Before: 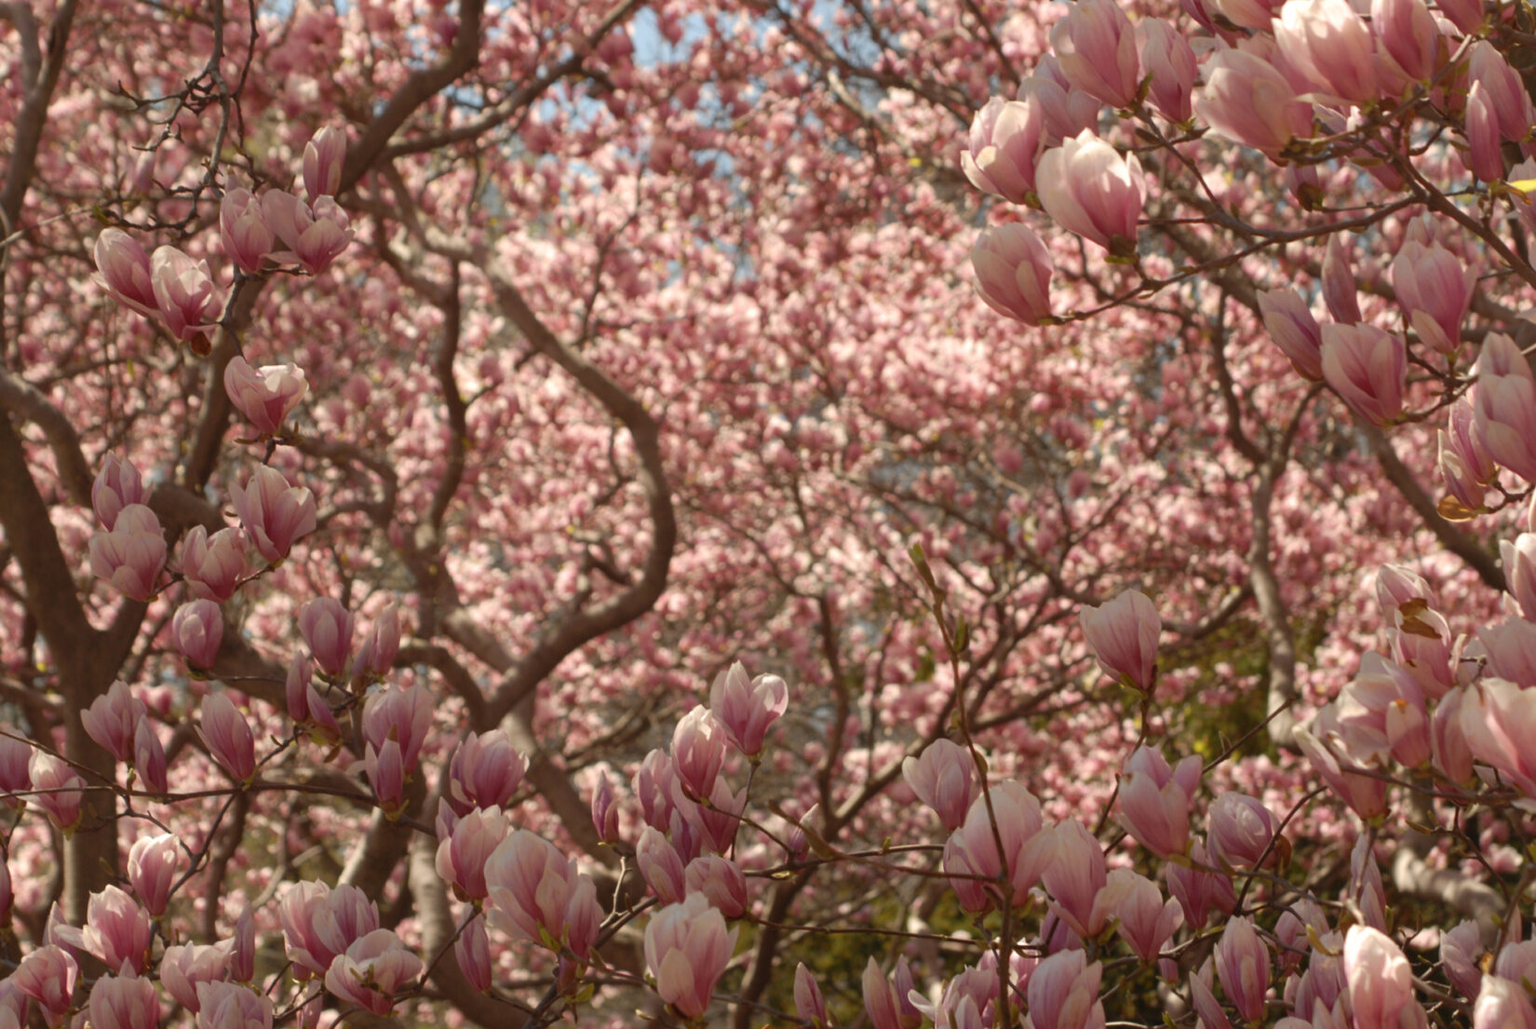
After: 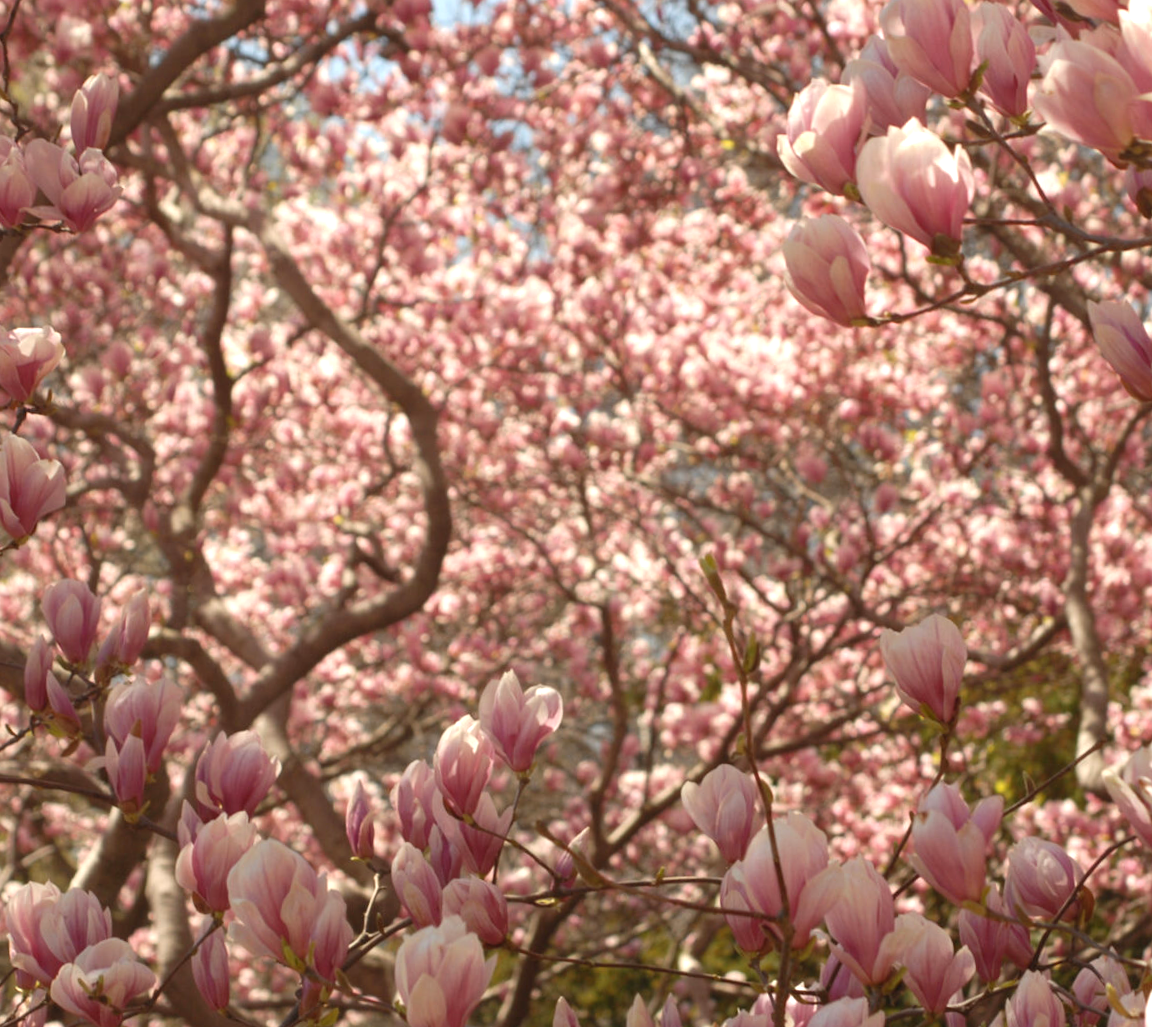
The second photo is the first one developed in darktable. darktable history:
crop and rotate: angle -2.89°, left 14.164%, top 0.04%, right 10.818%, bottom 0.067%
exposure: black level correction 0, exposure 0.499 EV, compensate exposure bias true, compensate highlight preservation false
